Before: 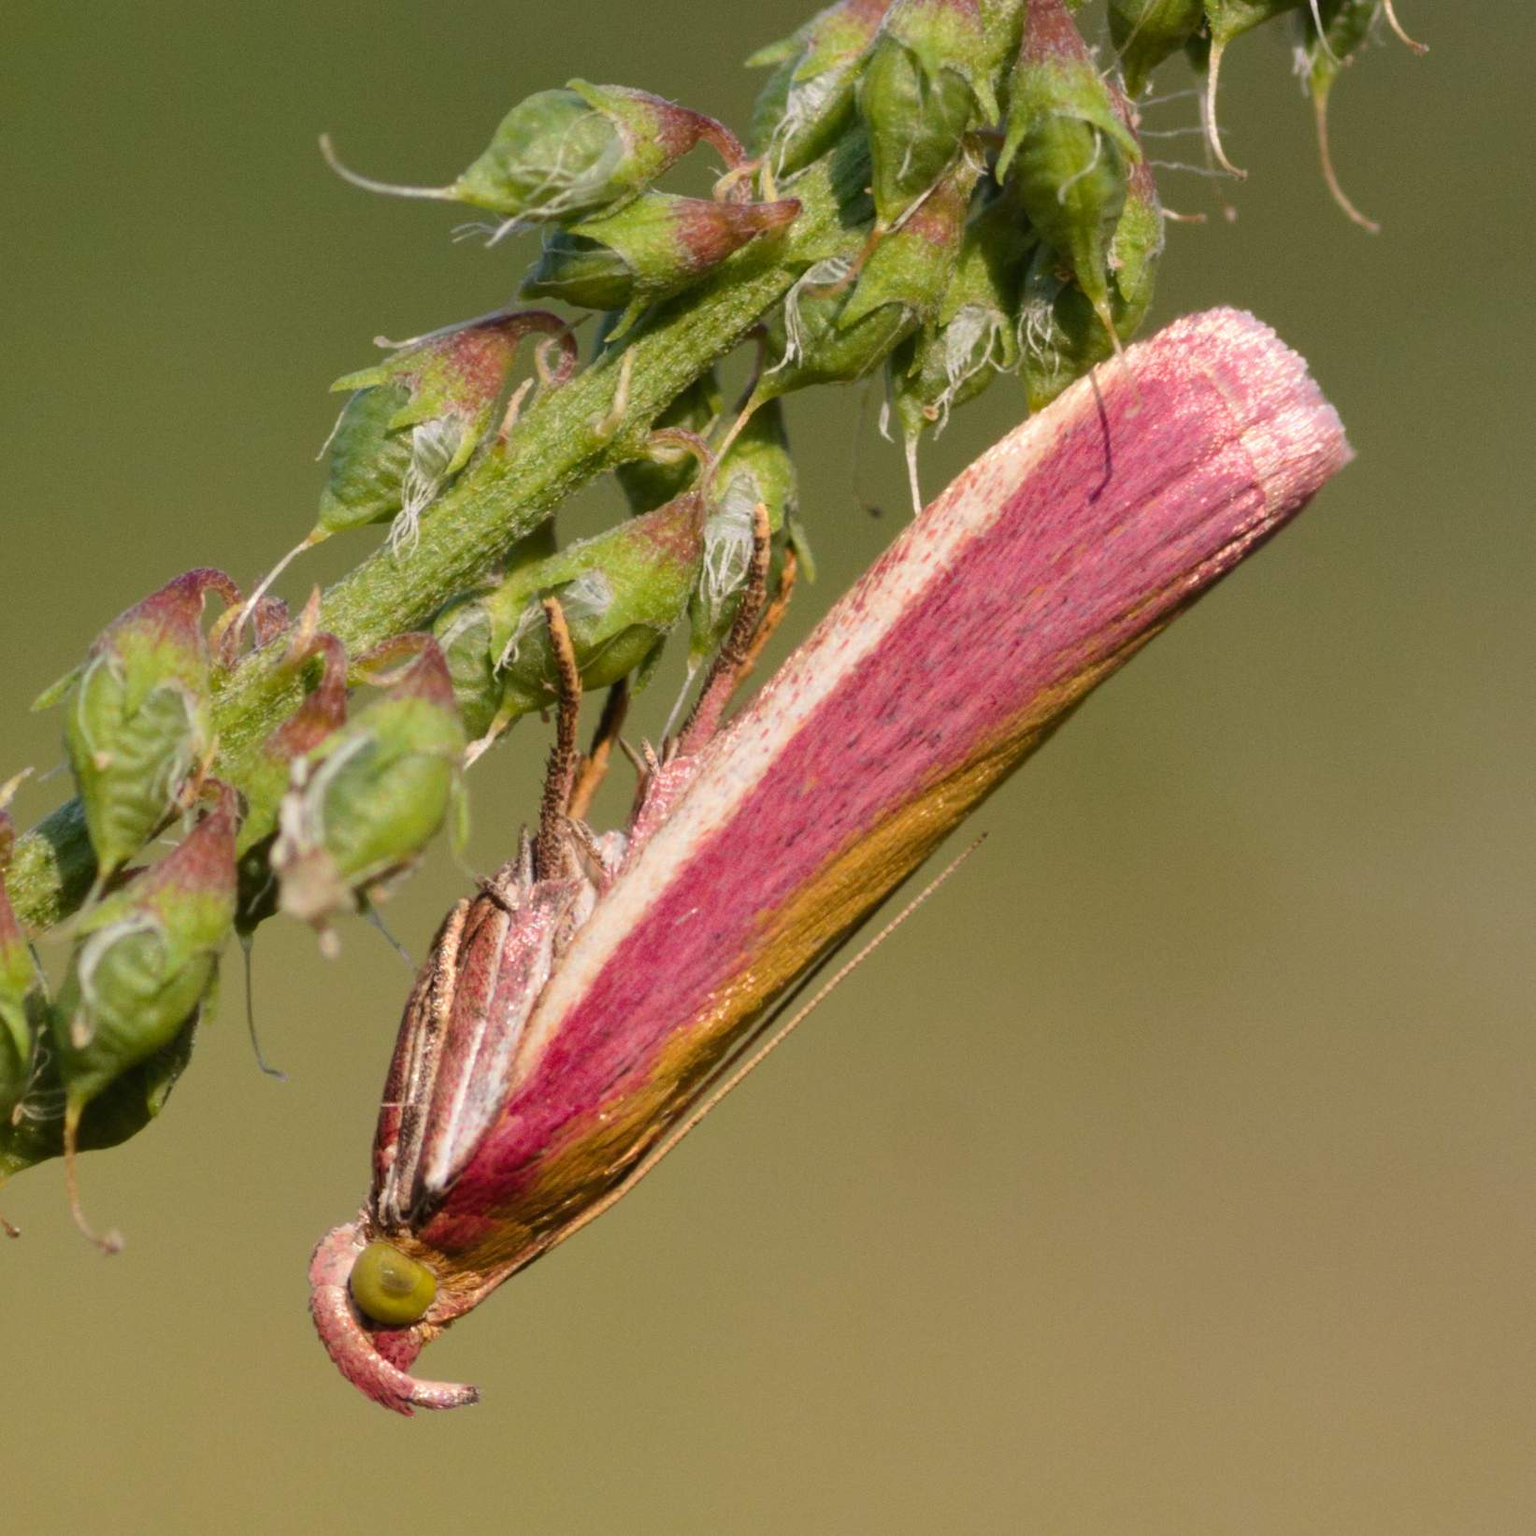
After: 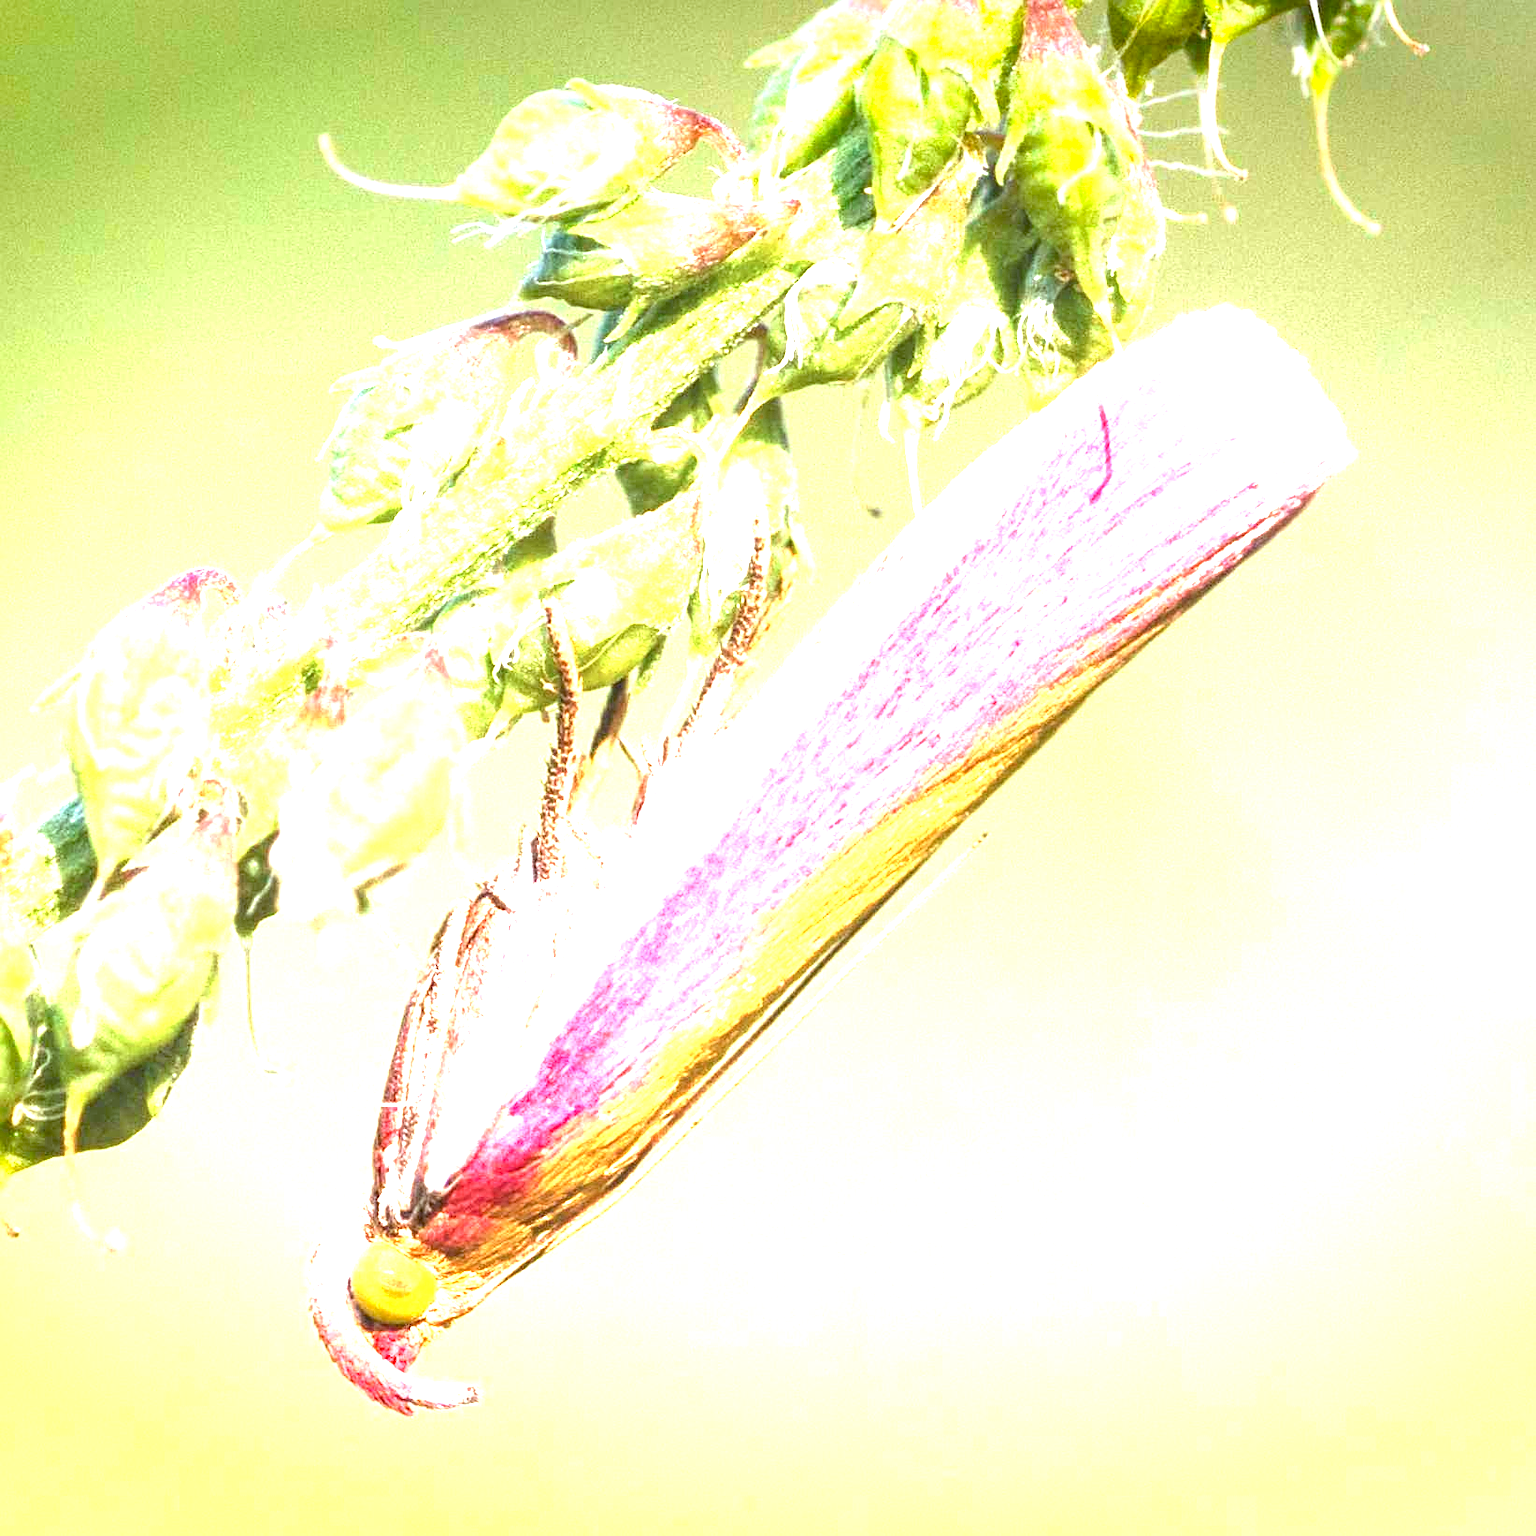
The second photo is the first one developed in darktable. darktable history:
exposure: exposure 3.059 EV, compensate exposure bias true, compensate highlight preservation false
local contrast: detail 130%
sharpen: on, module defaults
color correction: highlights a* -4.07, highlights b* -10.9
vignetting: fall-off start 100.33%, saturation 0.378, width/height ratio 1.311
